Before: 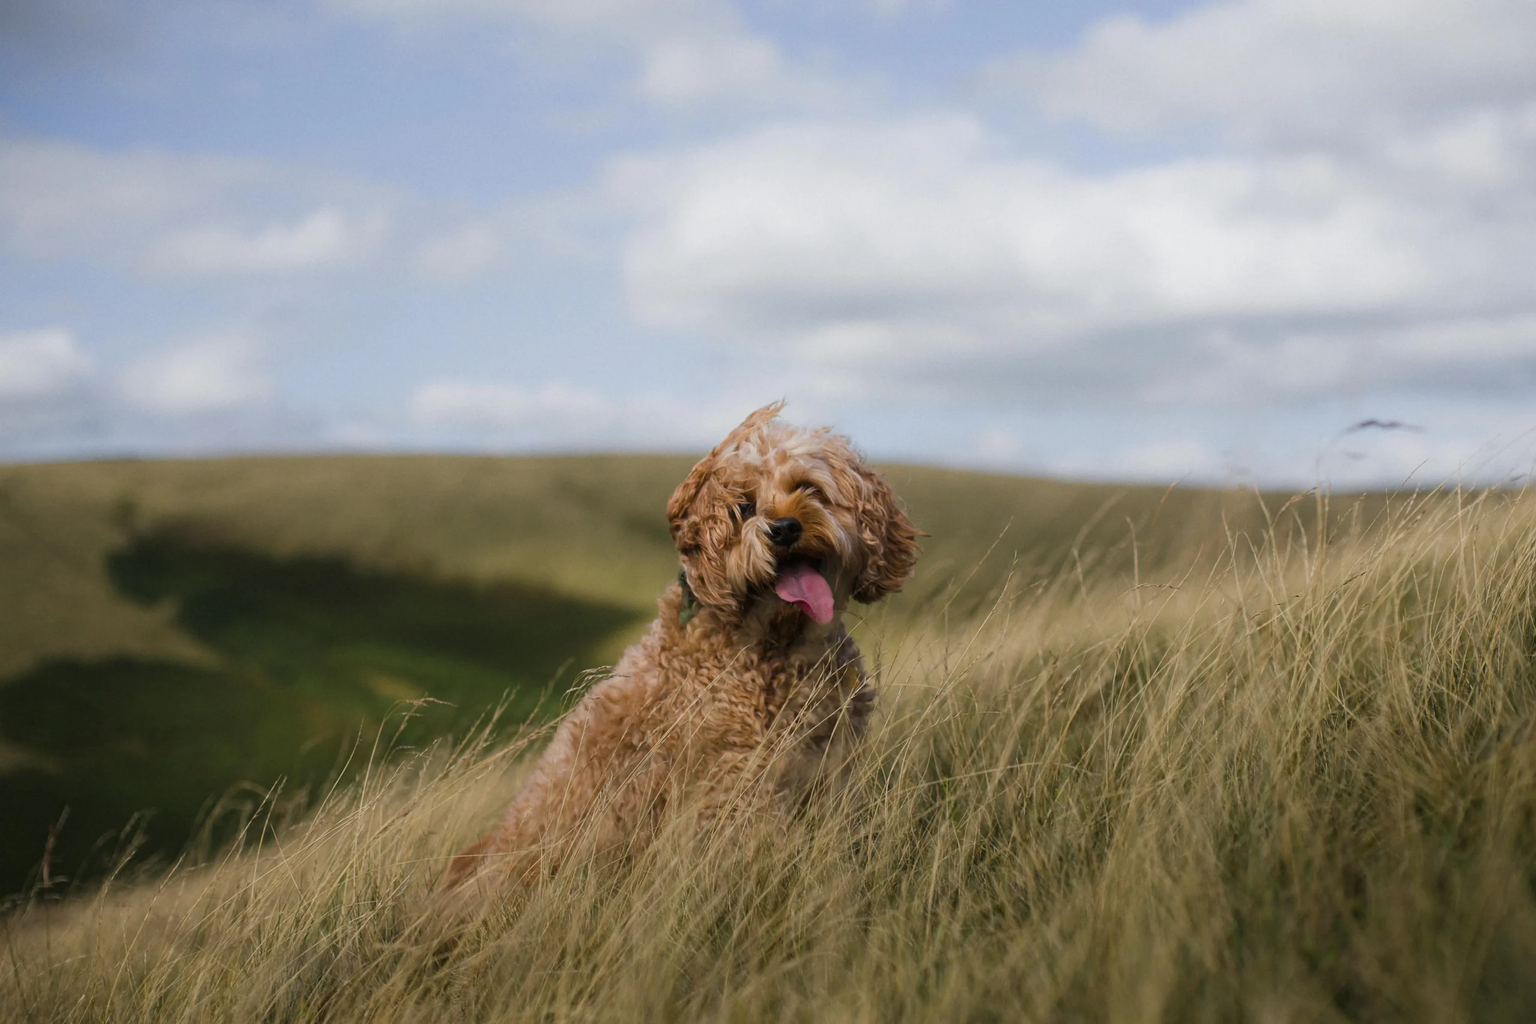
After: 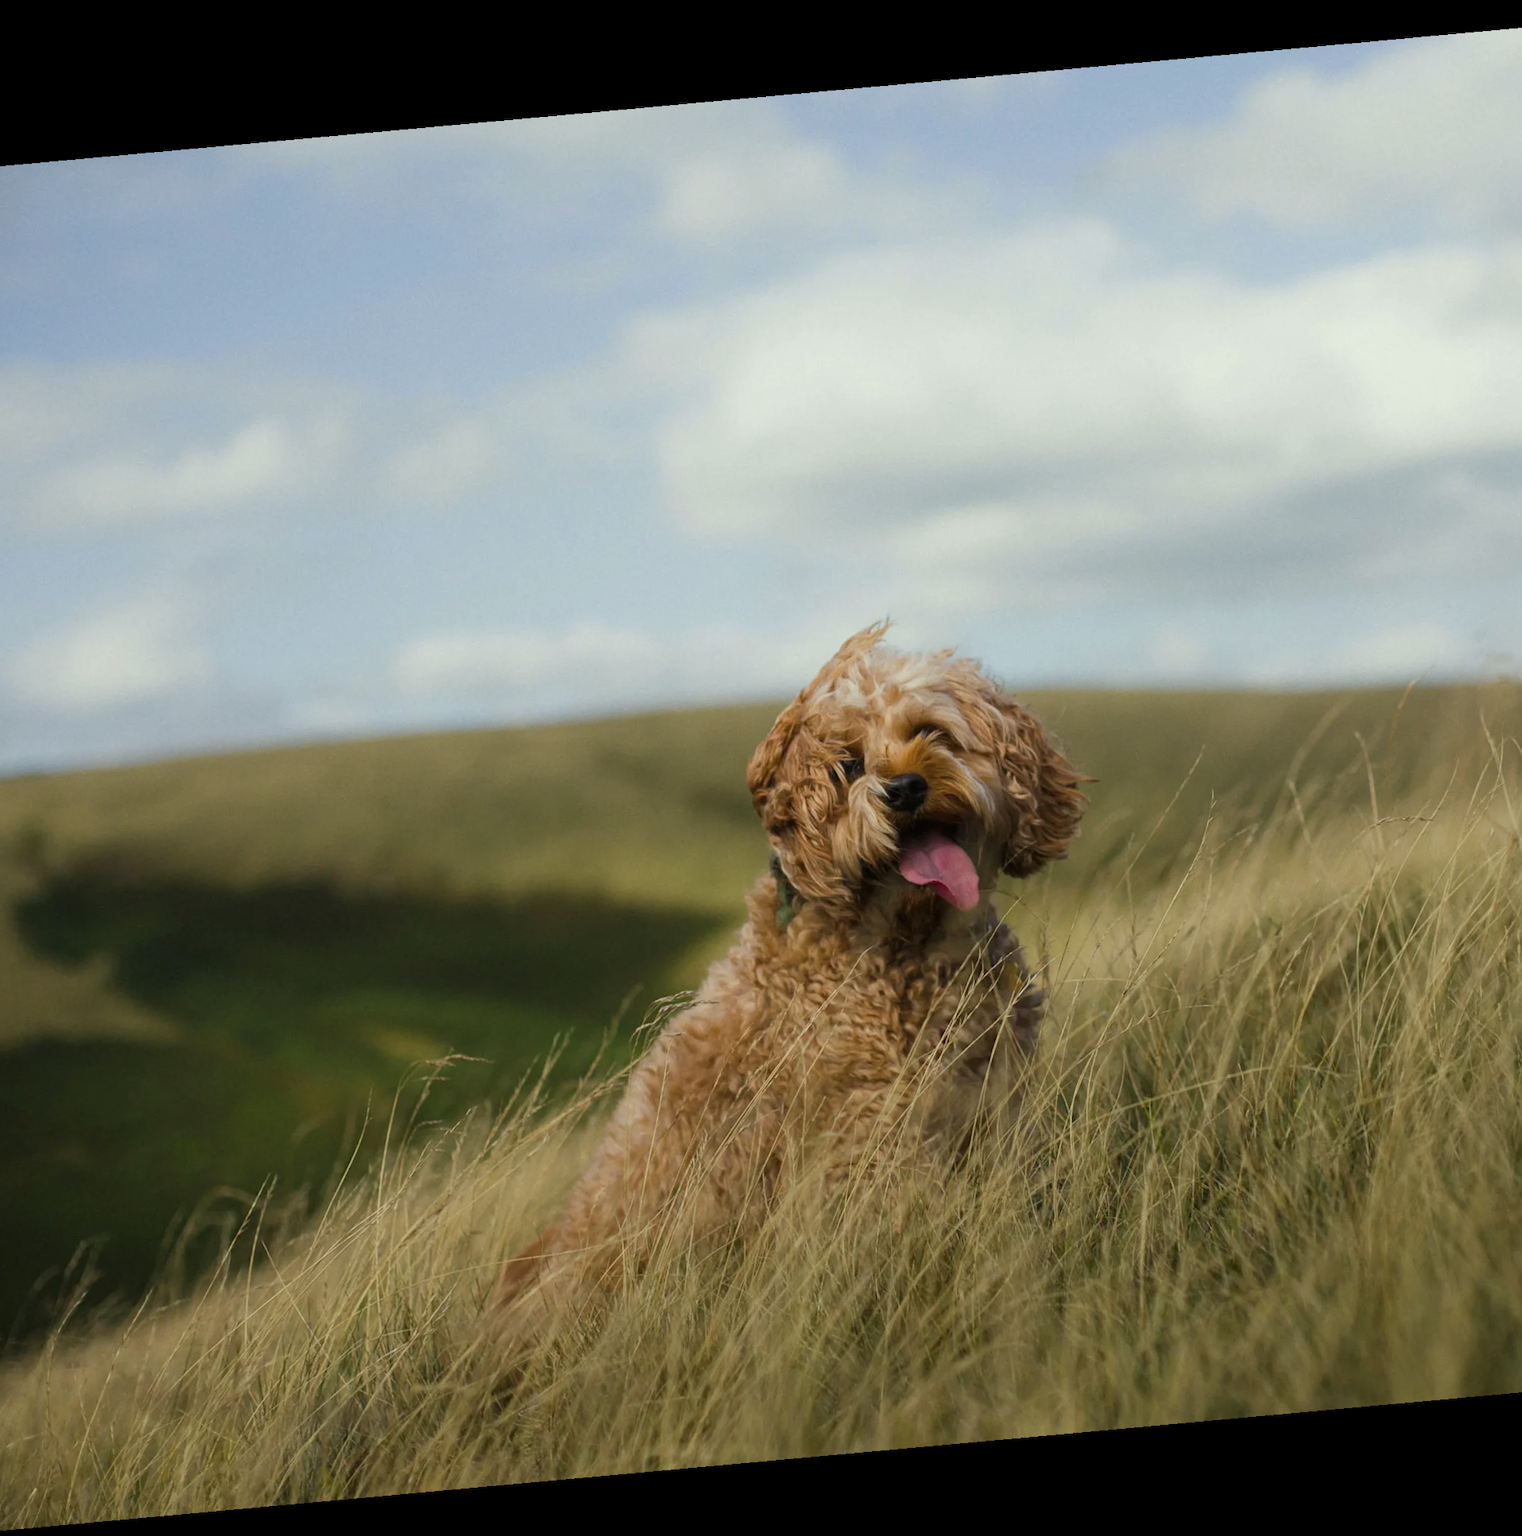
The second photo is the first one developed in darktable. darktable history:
color correction: highlights a* -4.28, highlights b* 6.53
rotate and perspective: rotation -5.2°, automatic cropping off
crop and rotate: left 9.061%, right 20.142%
